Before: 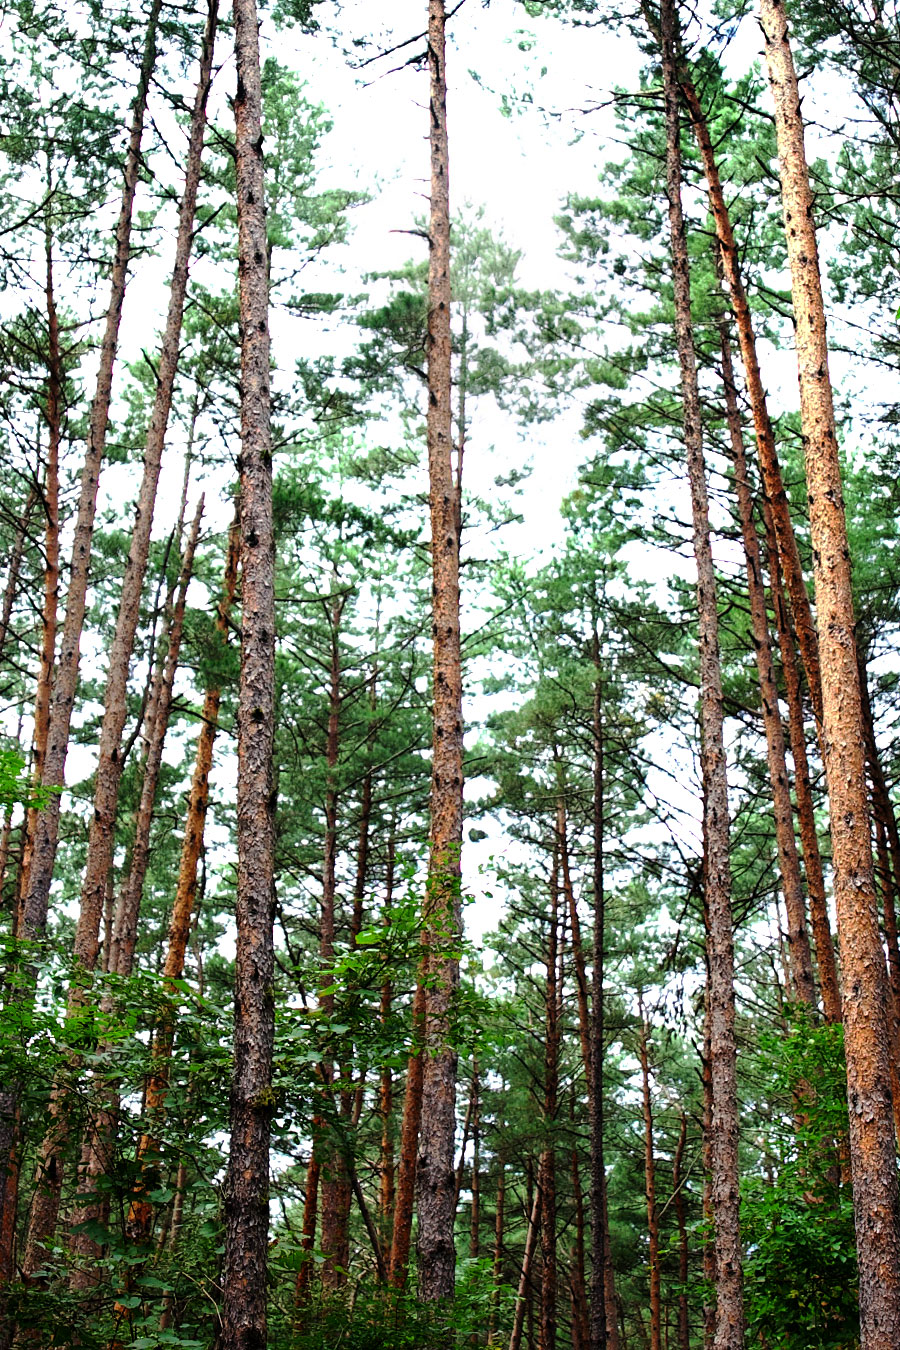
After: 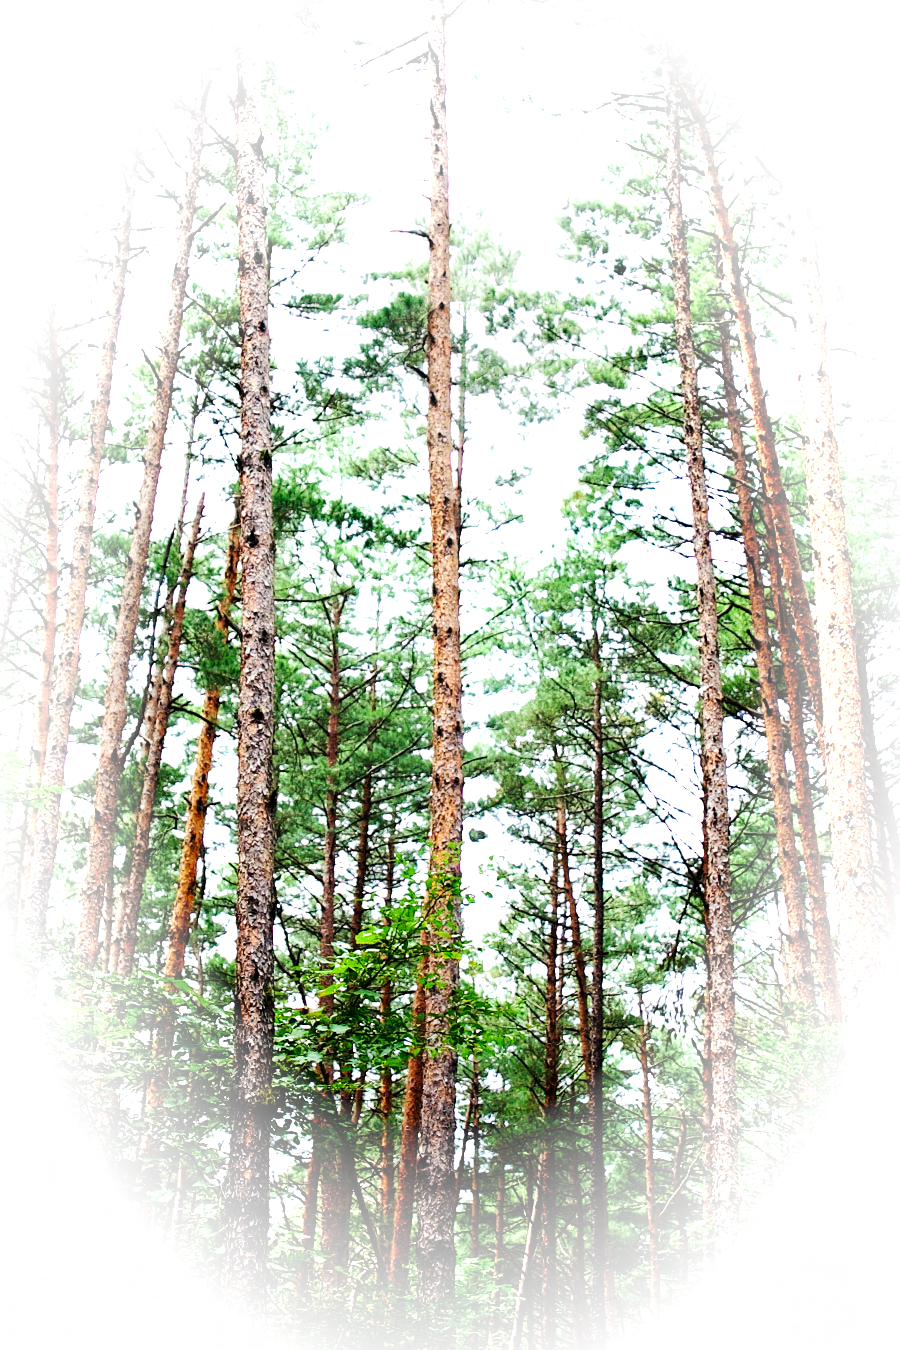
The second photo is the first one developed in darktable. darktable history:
vignetting: fall-off start 66.79%, fall-off radius 39.73%, brightness 0.992, saturation -0.493, automatic ratio true, width/height ratio 0.672
tone curve: curves: ch0 [(0, 0) (0.004, 0.001) (0.133, 0.112) (0.325, 0.362) (0.832, 0.893) (1, 1)], preserve colors none
exposure: exposure 0.65 EV, compensate exposure bias true, compensate highlight preservation false
